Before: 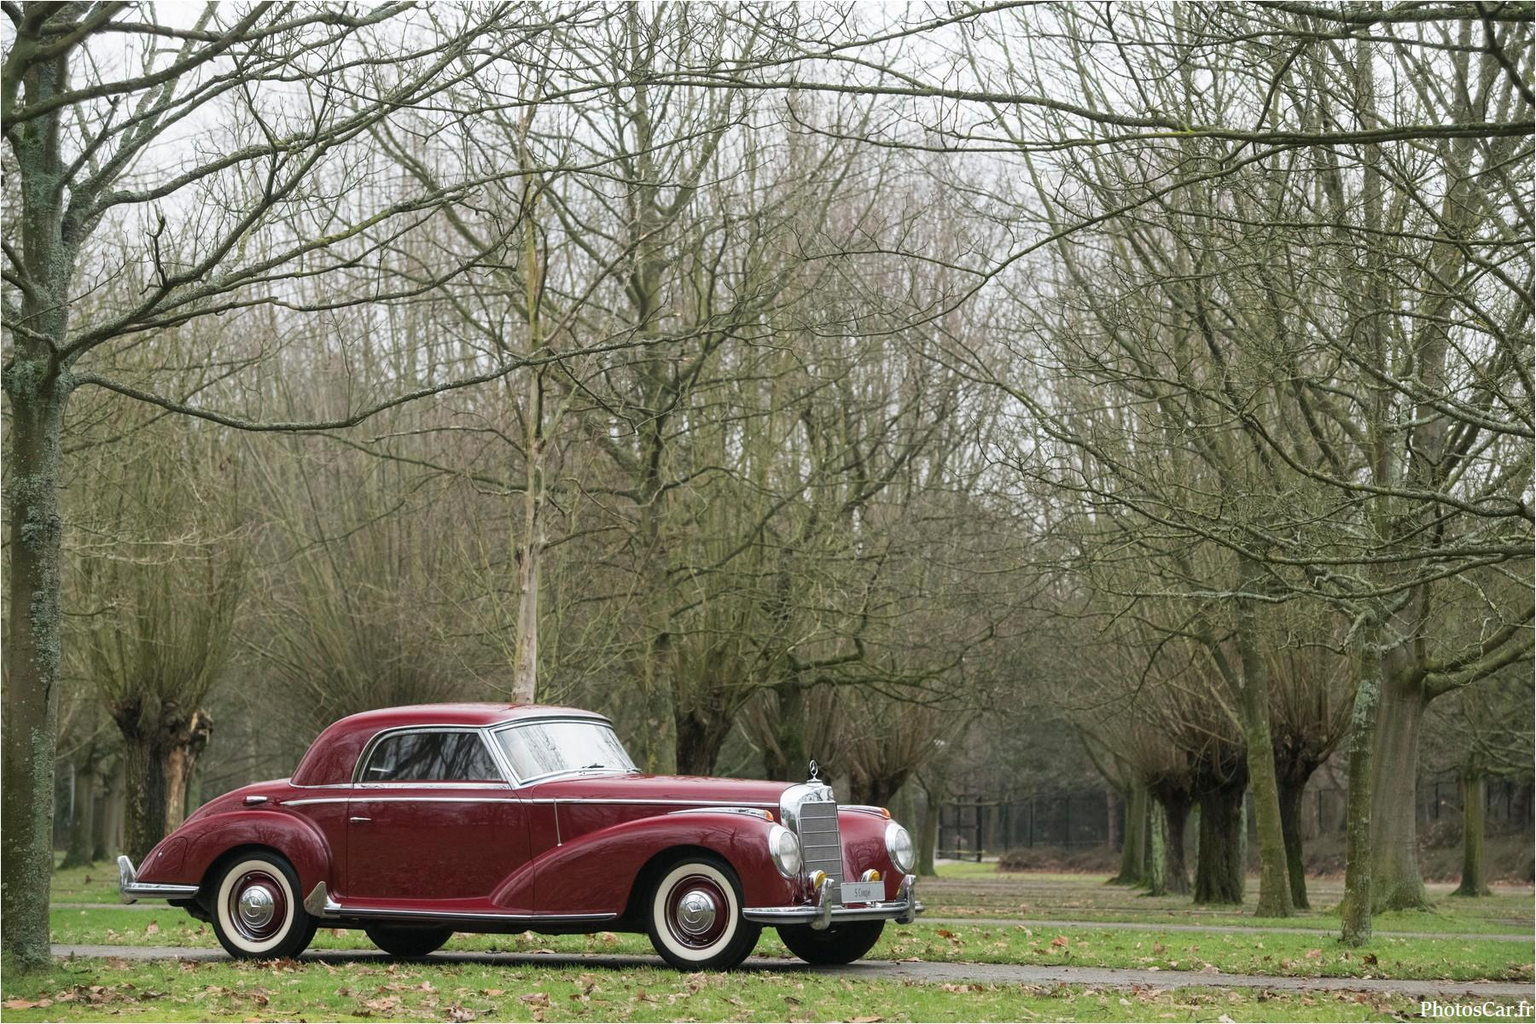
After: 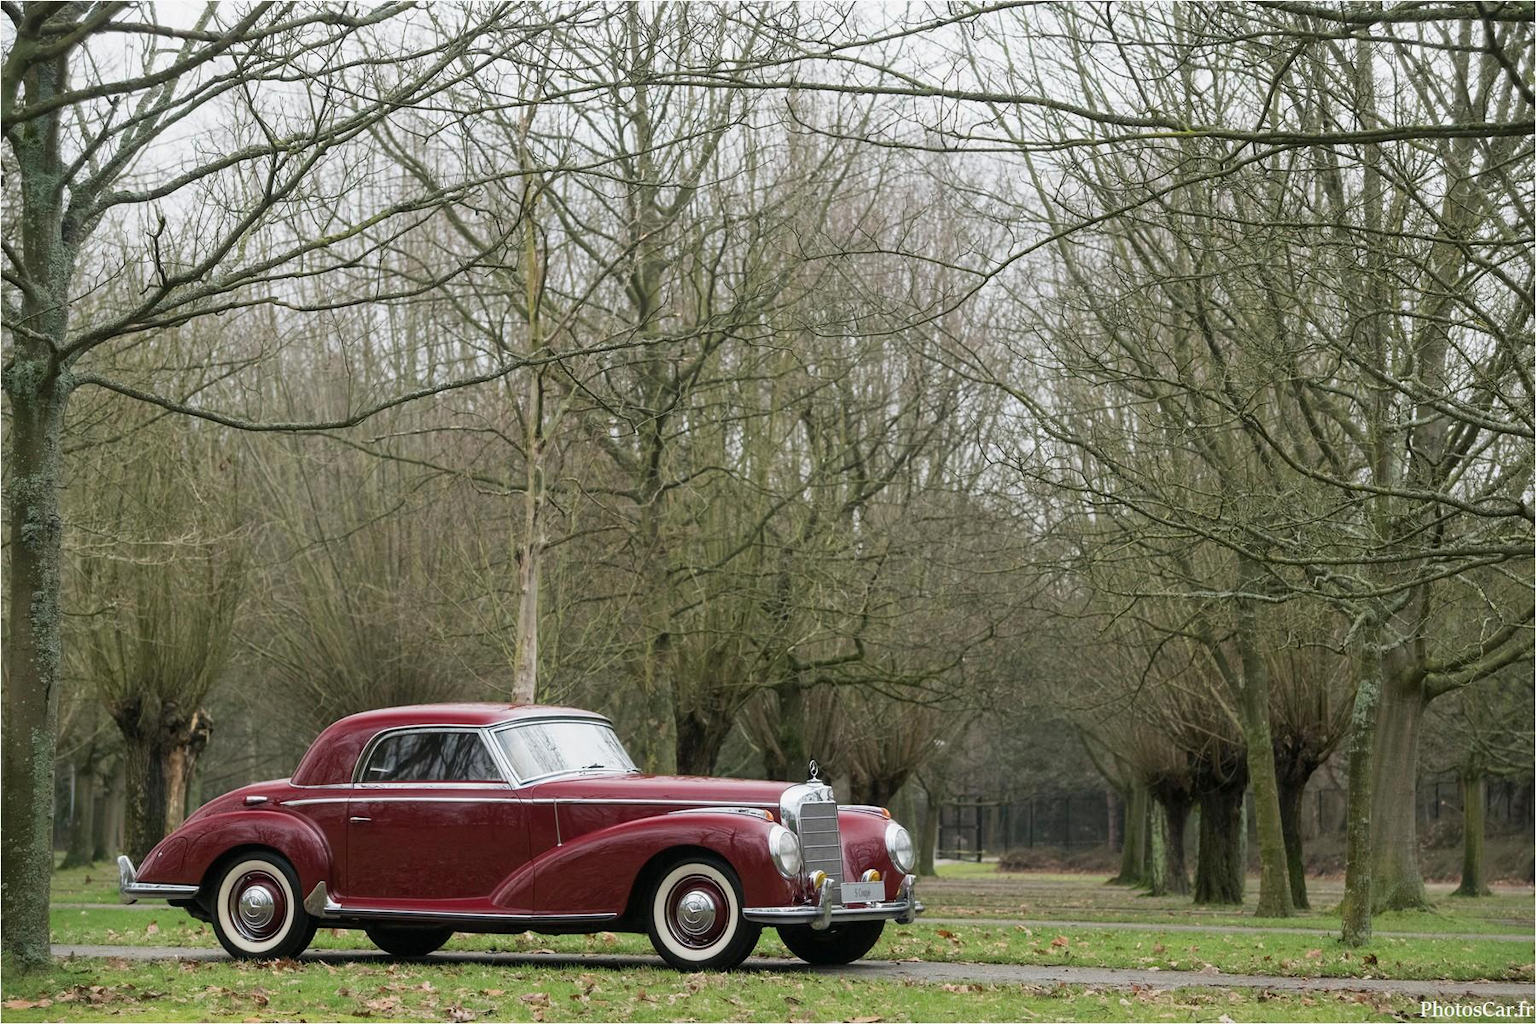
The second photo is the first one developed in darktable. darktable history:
exposure: black level correction 0.002, exposure -0.098 EV, compensate highlight preservation false
